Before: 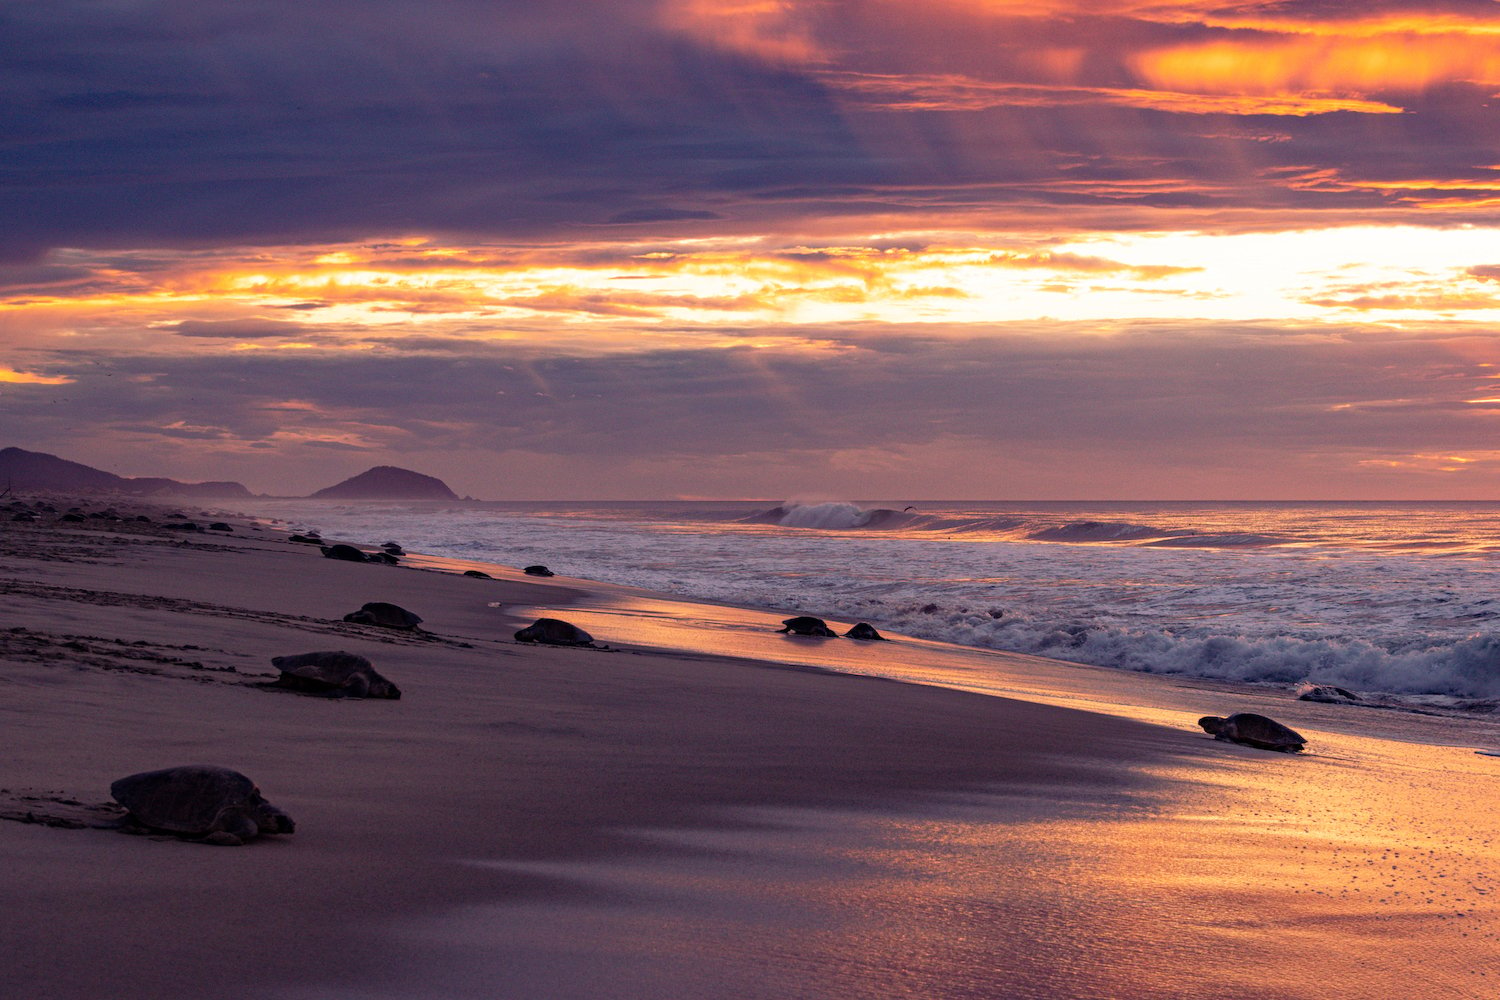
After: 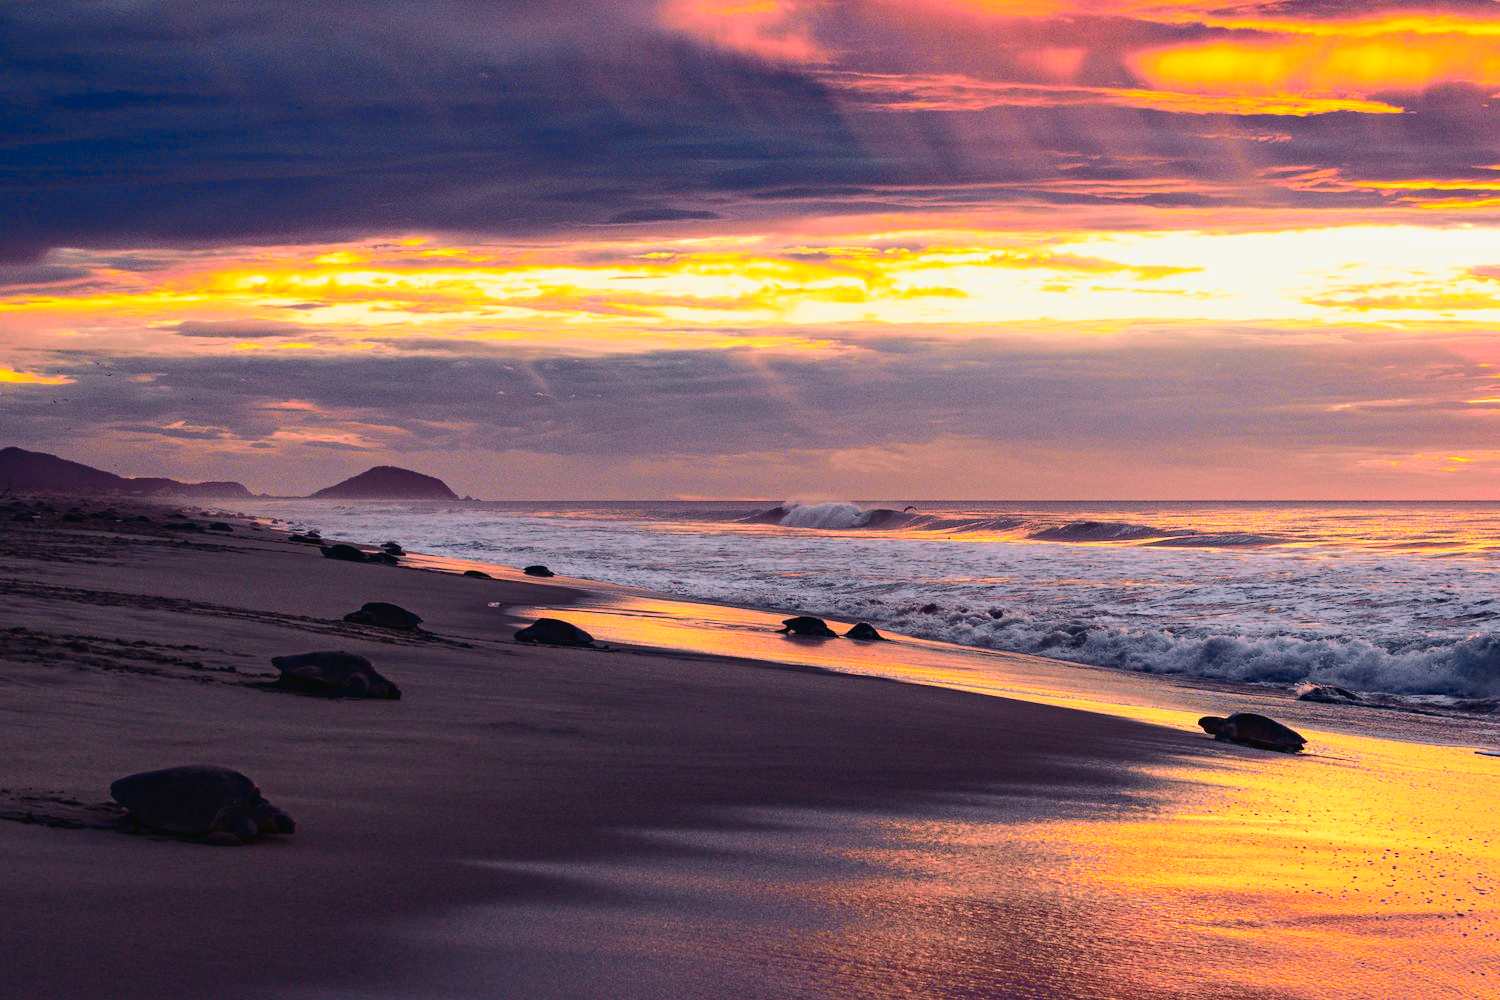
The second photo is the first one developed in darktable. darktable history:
tone curve: curves: ch0 [(0.003, 0.023) (0.071, 0.052) (0.249, 0.201) (0.466, 0.557) (0.625, 0.761) (0.783, 0.9) (0.994, 0.968)]; ch1 [(0, 0) (0.262, 0.227) (0.417, 0.386) (0.469, 0.467) (0.502, 0.498) (0.531, 0.521) (0.576, 0.586) (0.612, 0.634) (0.634, 0.68) (0.686, 0.728) (0.994, 0.987)]; ch2 [(0, 0) (0.262, 0.188) (0.385, 0.353) (0.427, 0.424) (0.495, 0.493) (0.518, 0.544) (0.55, 0.579) (0.595, 0.621) (0.644, 0.748) (1, 1)], color space Lab, independent channels, preserve colors none
